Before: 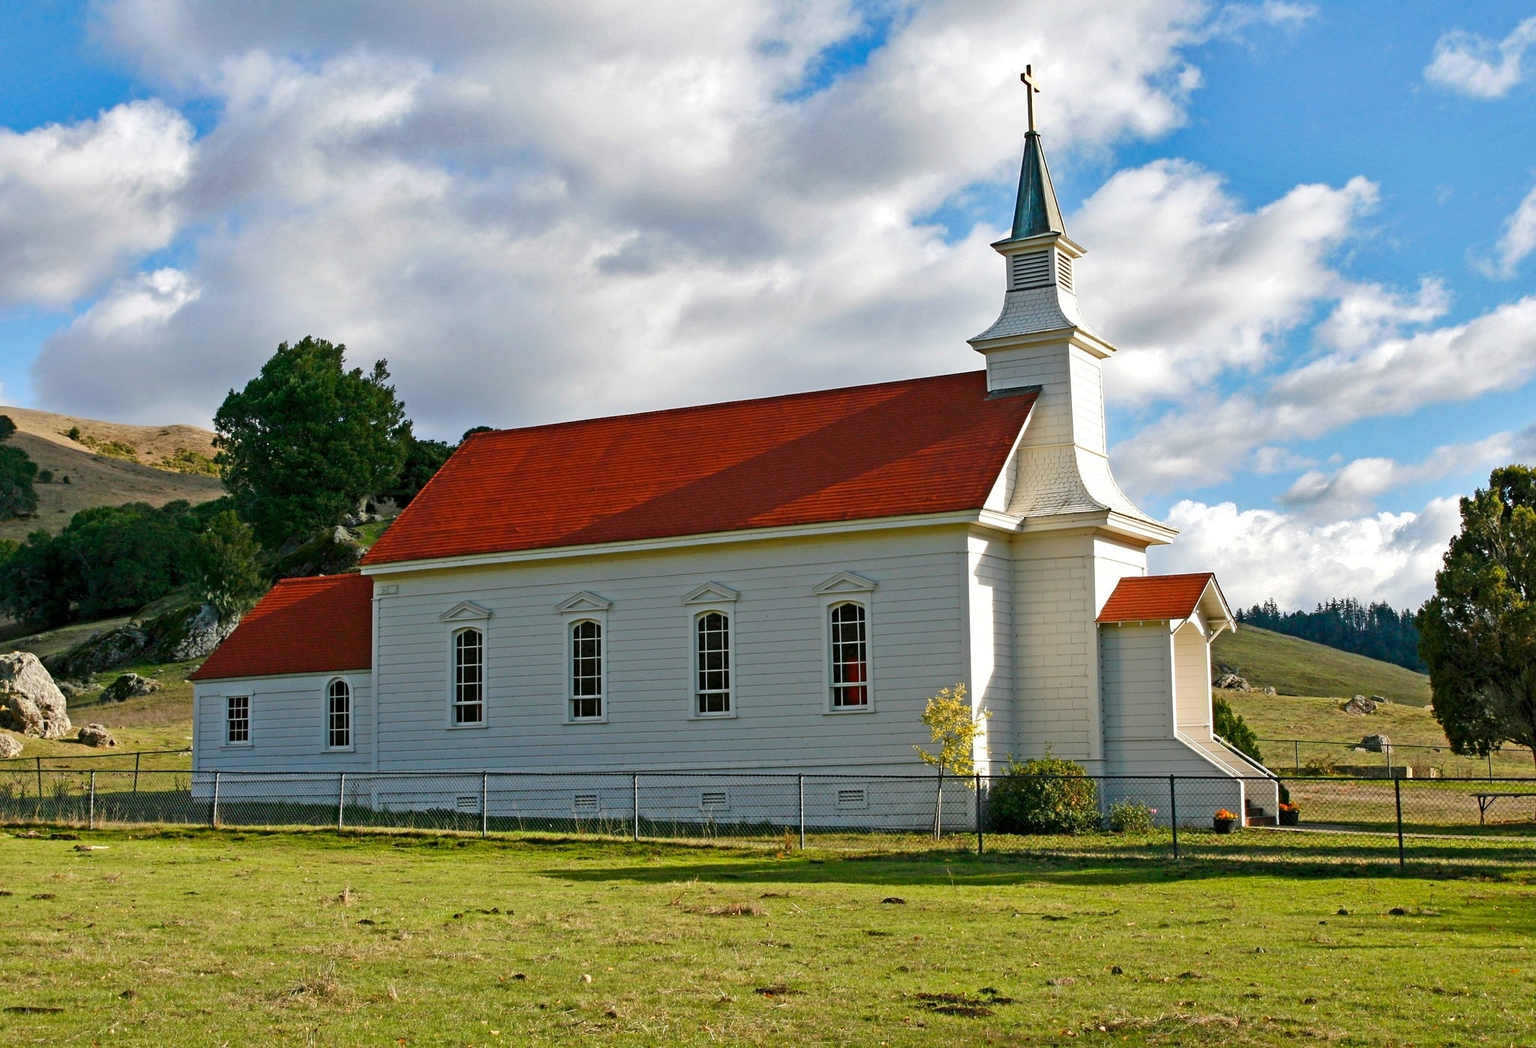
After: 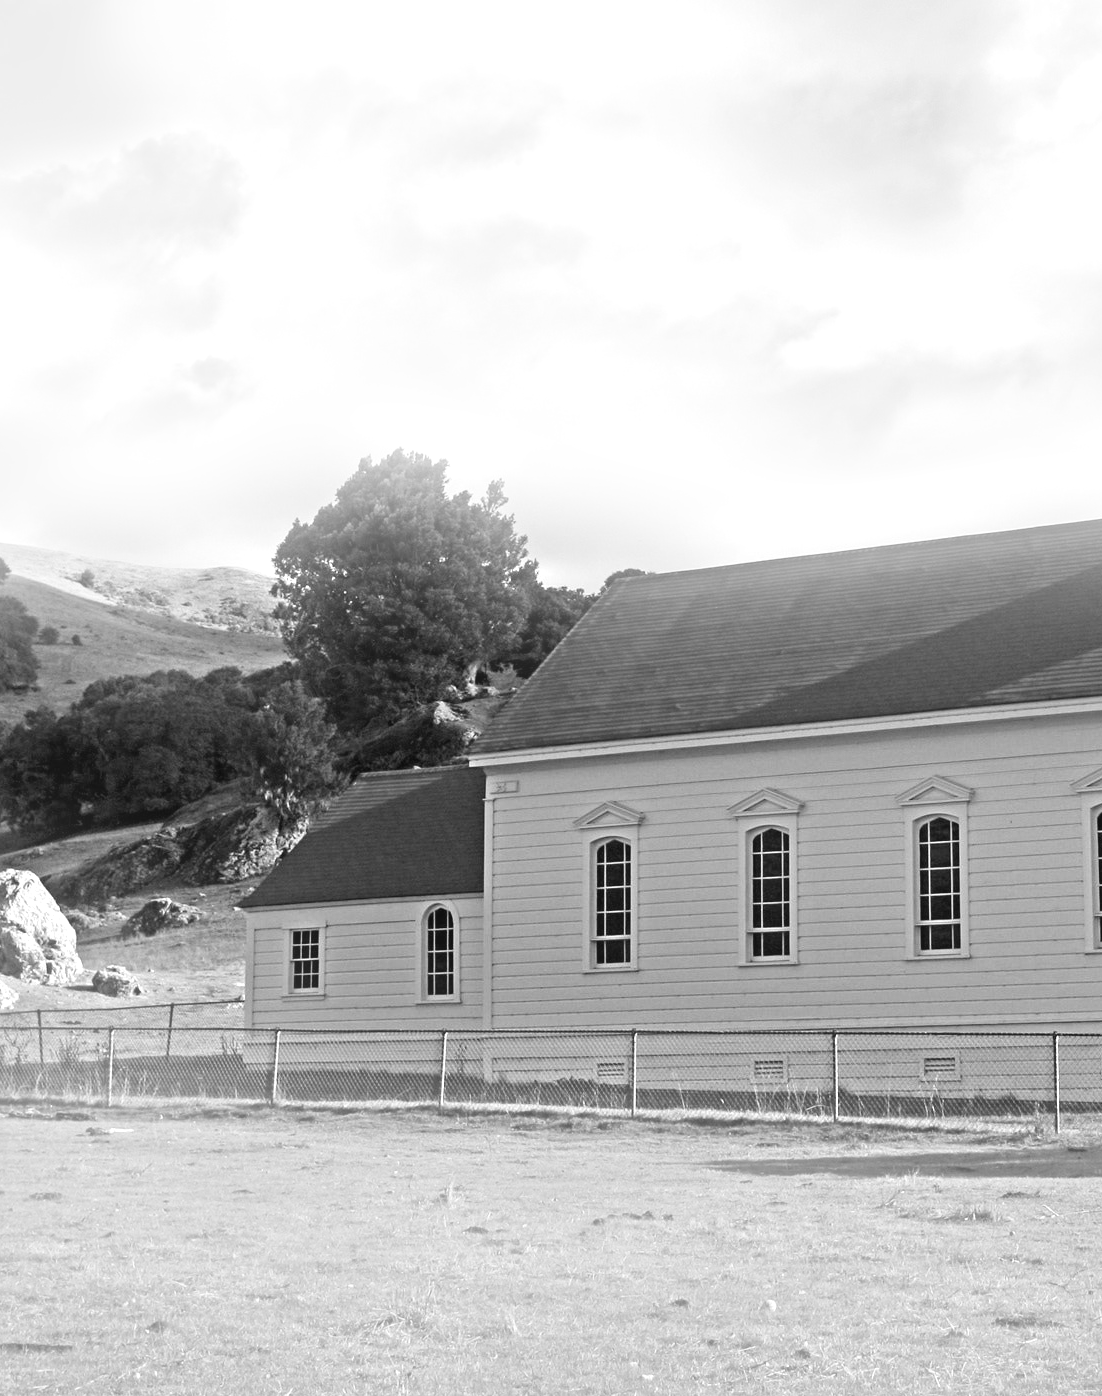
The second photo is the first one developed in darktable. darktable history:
bloom: on, module defaults
crop: left 0.587%, right 45.588%, bottom 0.086%
monochrome: size 1
exposure: black level correction 0, exposure 1 EV, compensate highlight preservation false
